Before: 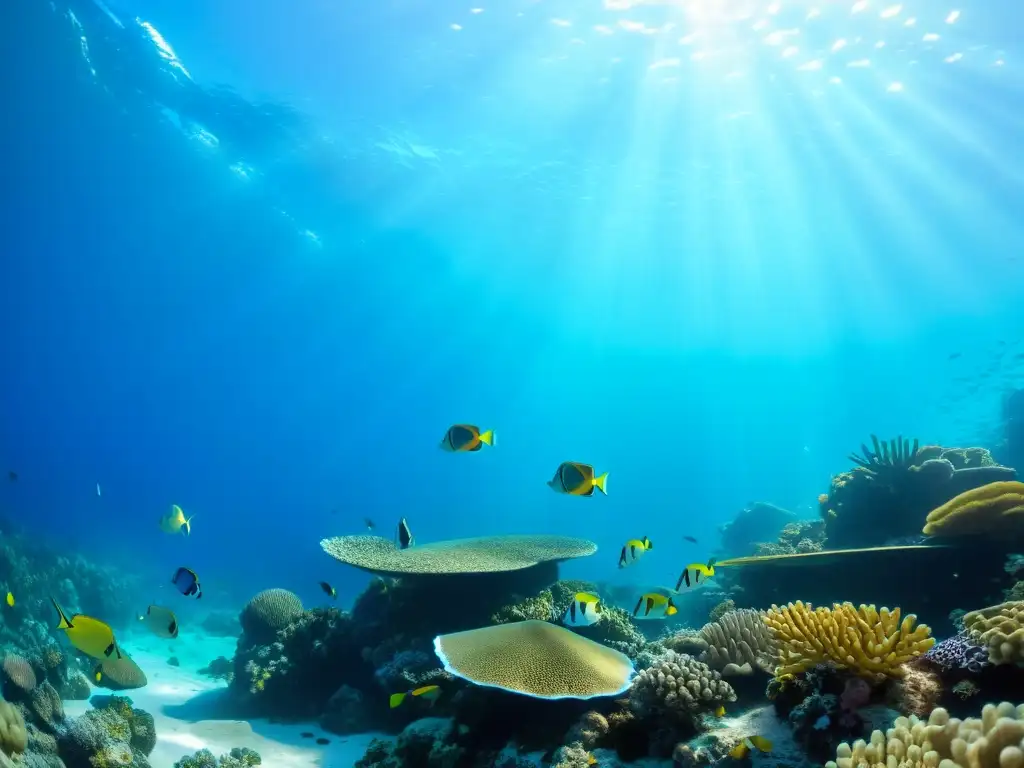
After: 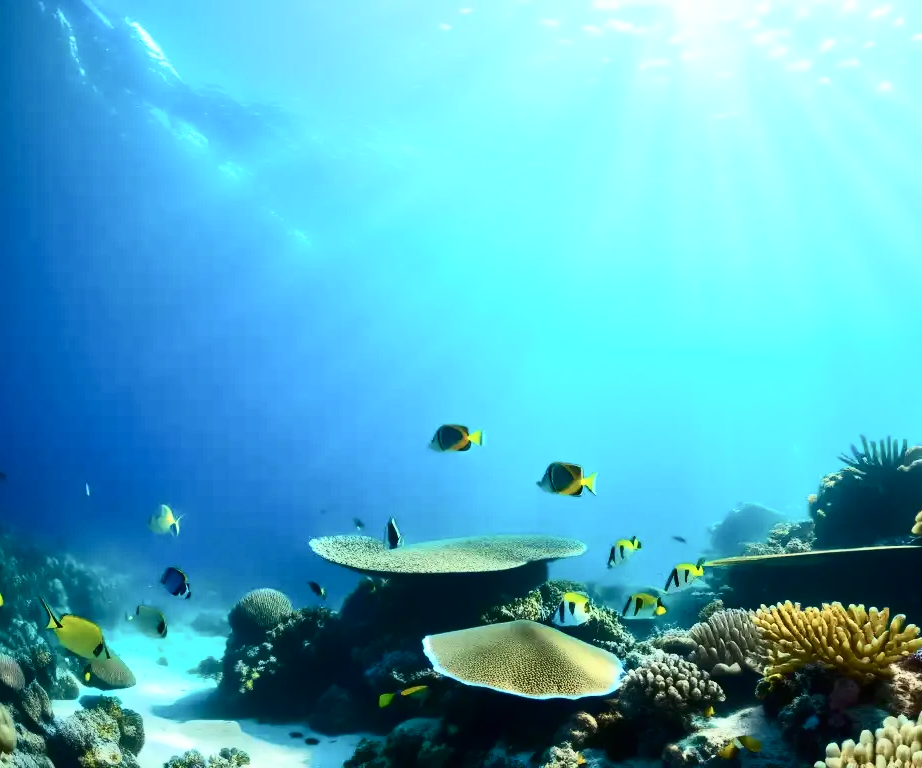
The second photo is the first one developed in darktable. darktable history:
contrast brightness saturation: contrast 0.39, brightness 0.1
crop and rotate: left 1.088%, right 8.807%
